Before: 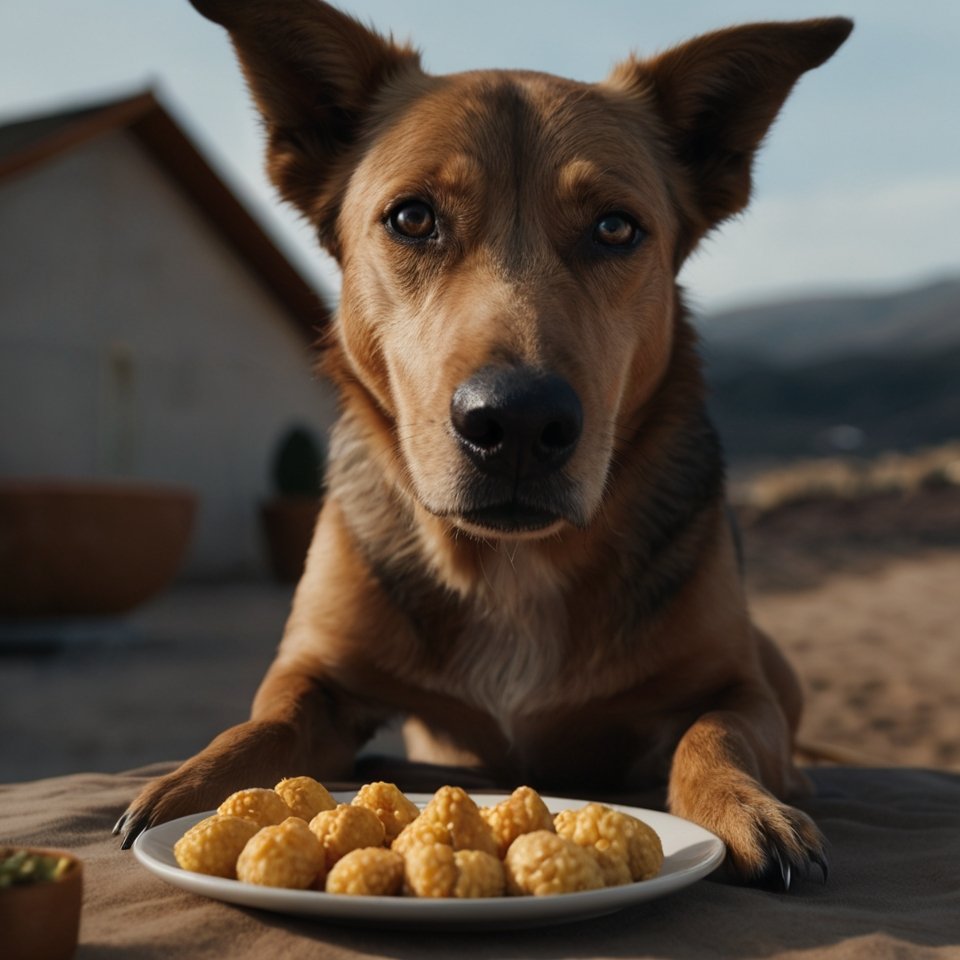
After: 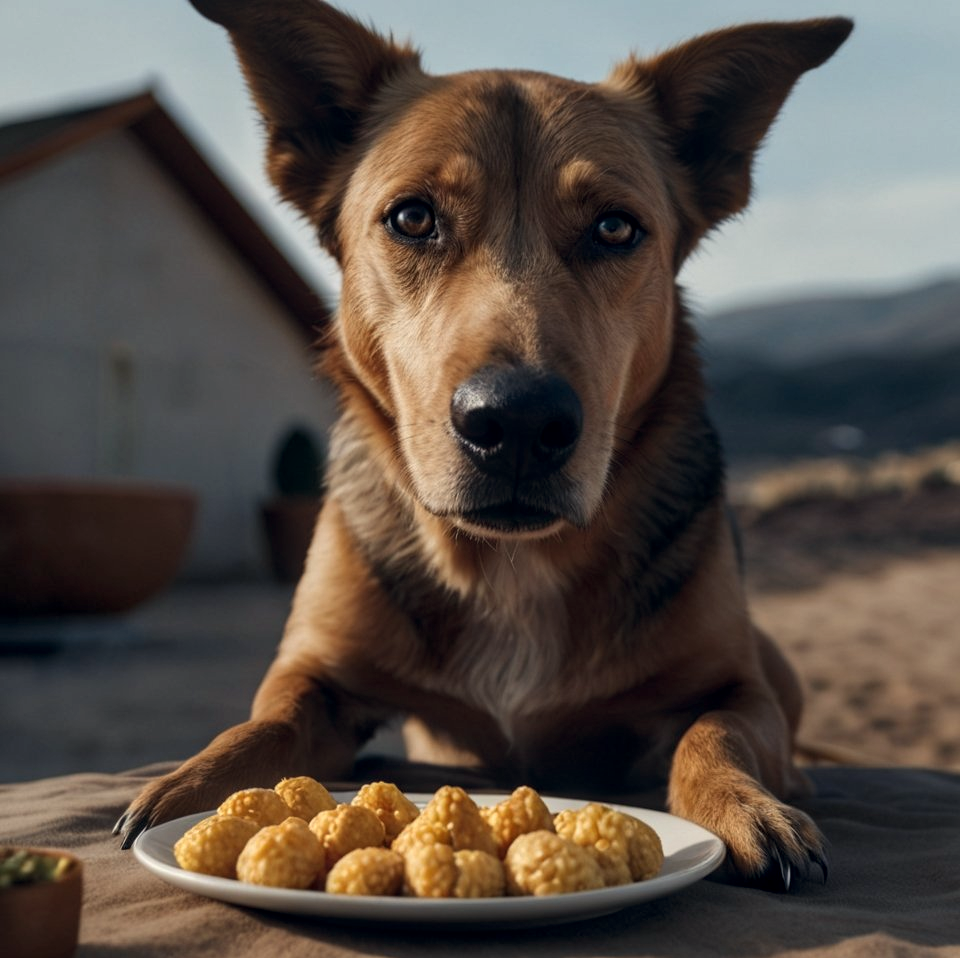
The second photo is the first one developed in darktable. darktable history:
crop: top 0.05%, bottom 0.098%
local contrast: detail 130%
color correction: highlights a* 0.207, highlights b* 2.7, shadows a* -0.874, shadows b* -4.78
